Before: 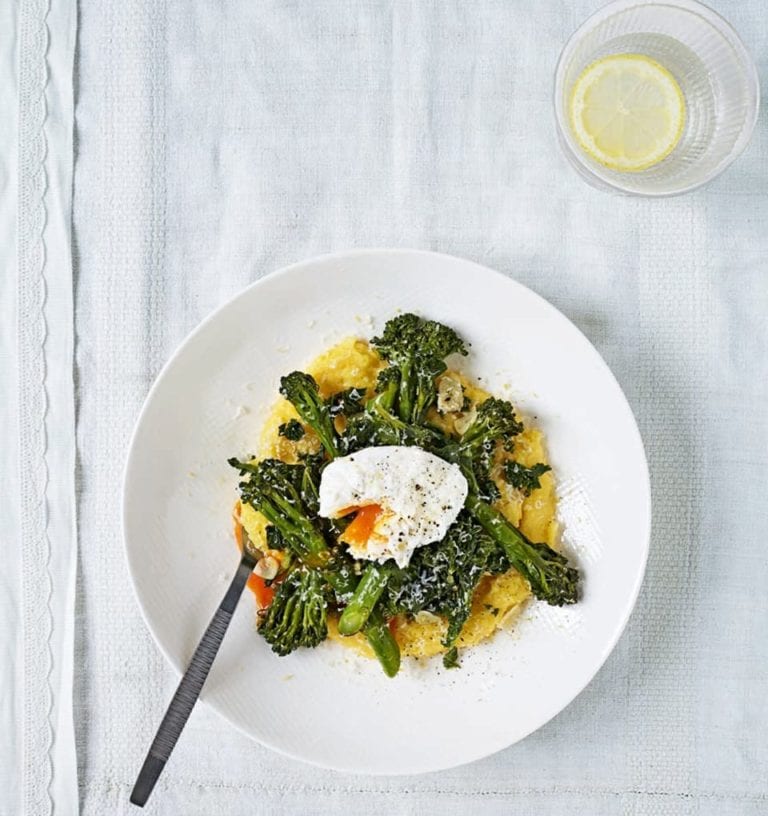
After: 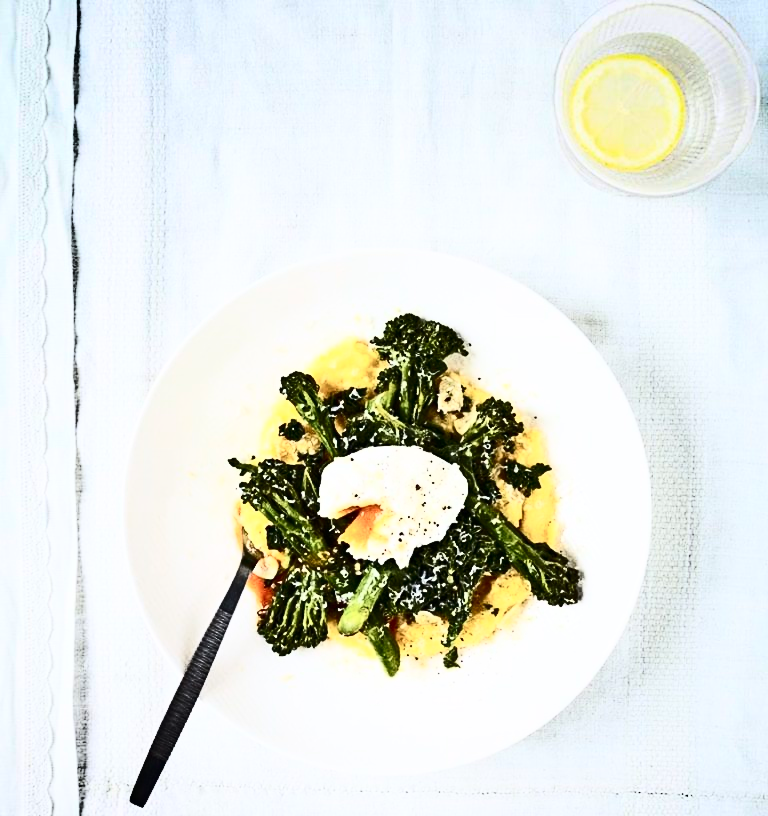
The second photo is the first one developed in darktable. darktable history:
contrast brightness saturation: contrast 0.918, brightness 0.201
shadows and highlights: radius 332.08, shadows 54.67, highlights -98.72, compress 94.39%, soften with gaussian
